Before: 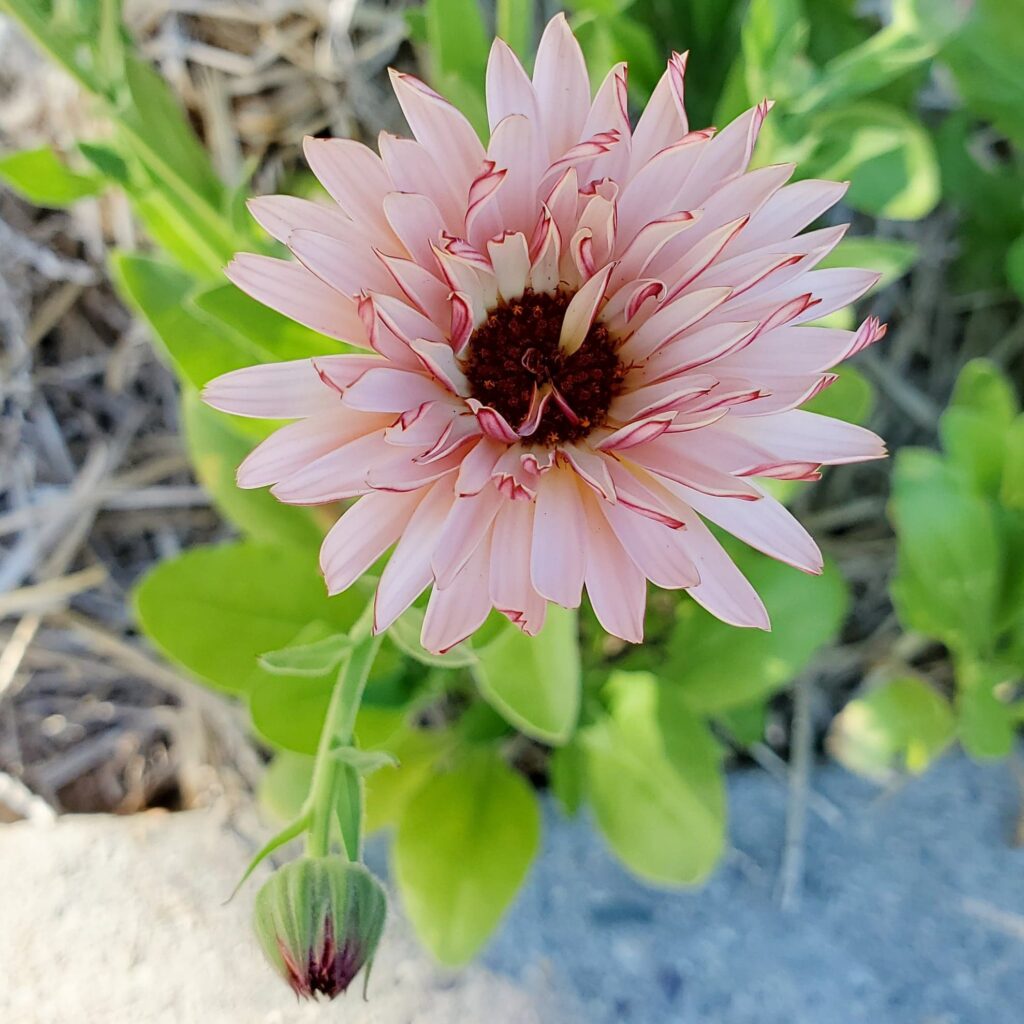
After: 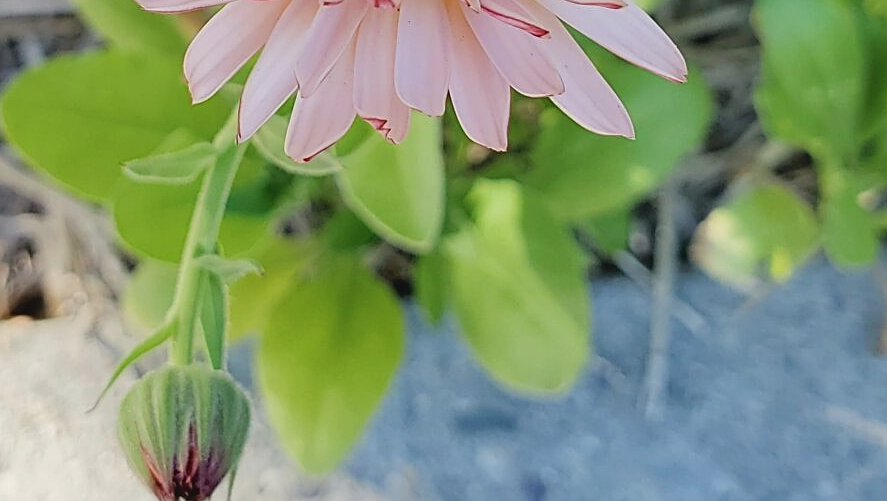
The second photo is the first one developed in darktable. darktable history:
crop and rotate: left 13.306%, top 48.129%, bottom 2.928%
sharpen: on, module defaults
contrast brightness saturation: contrast -0.1, saturation -0.1
